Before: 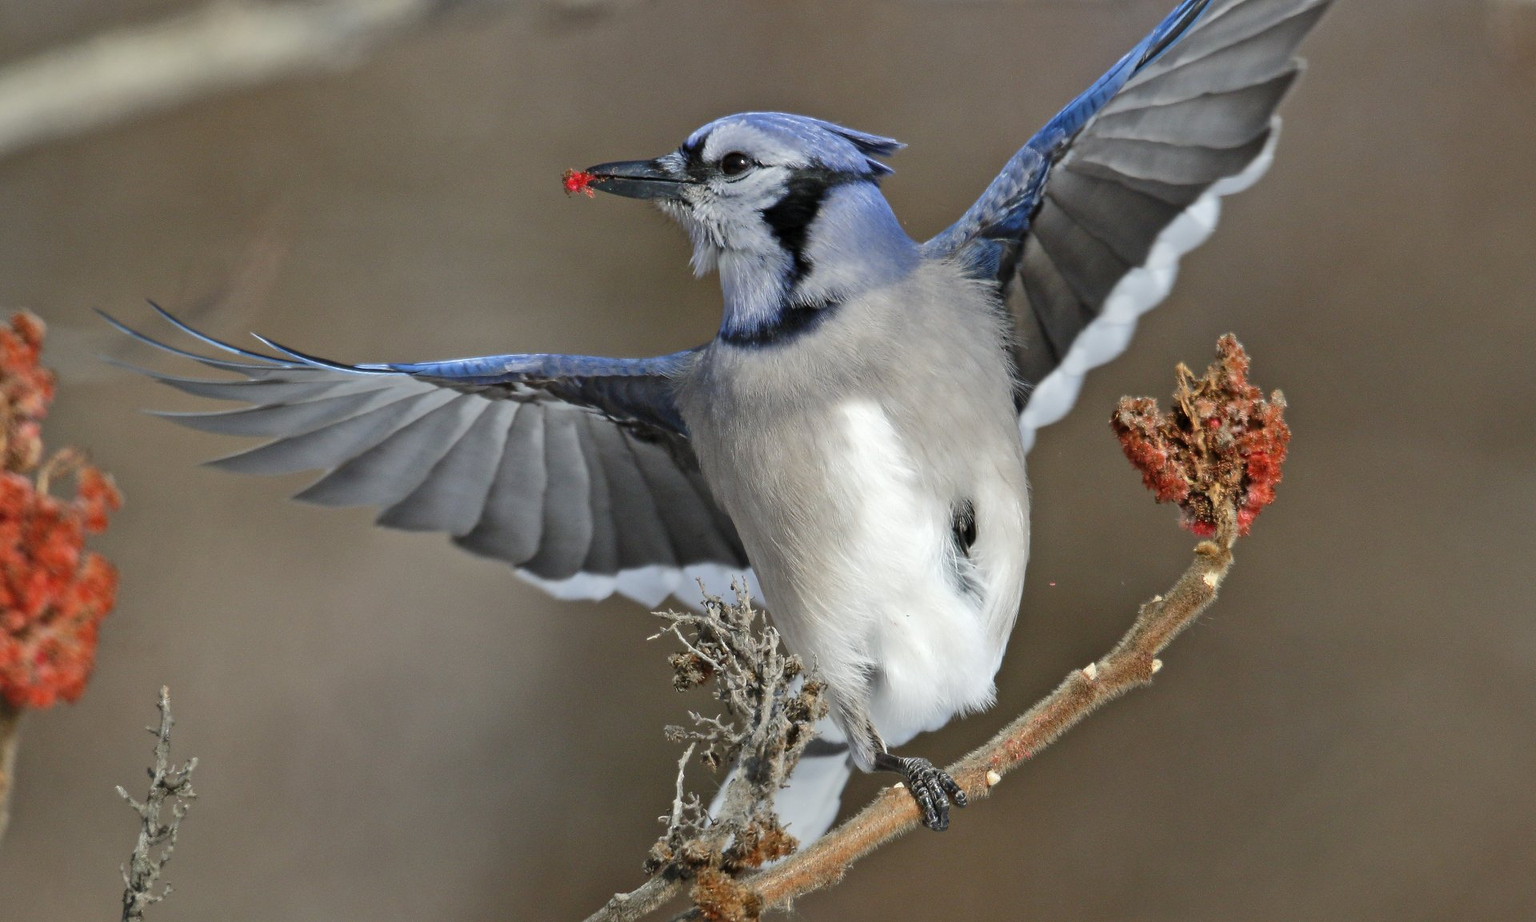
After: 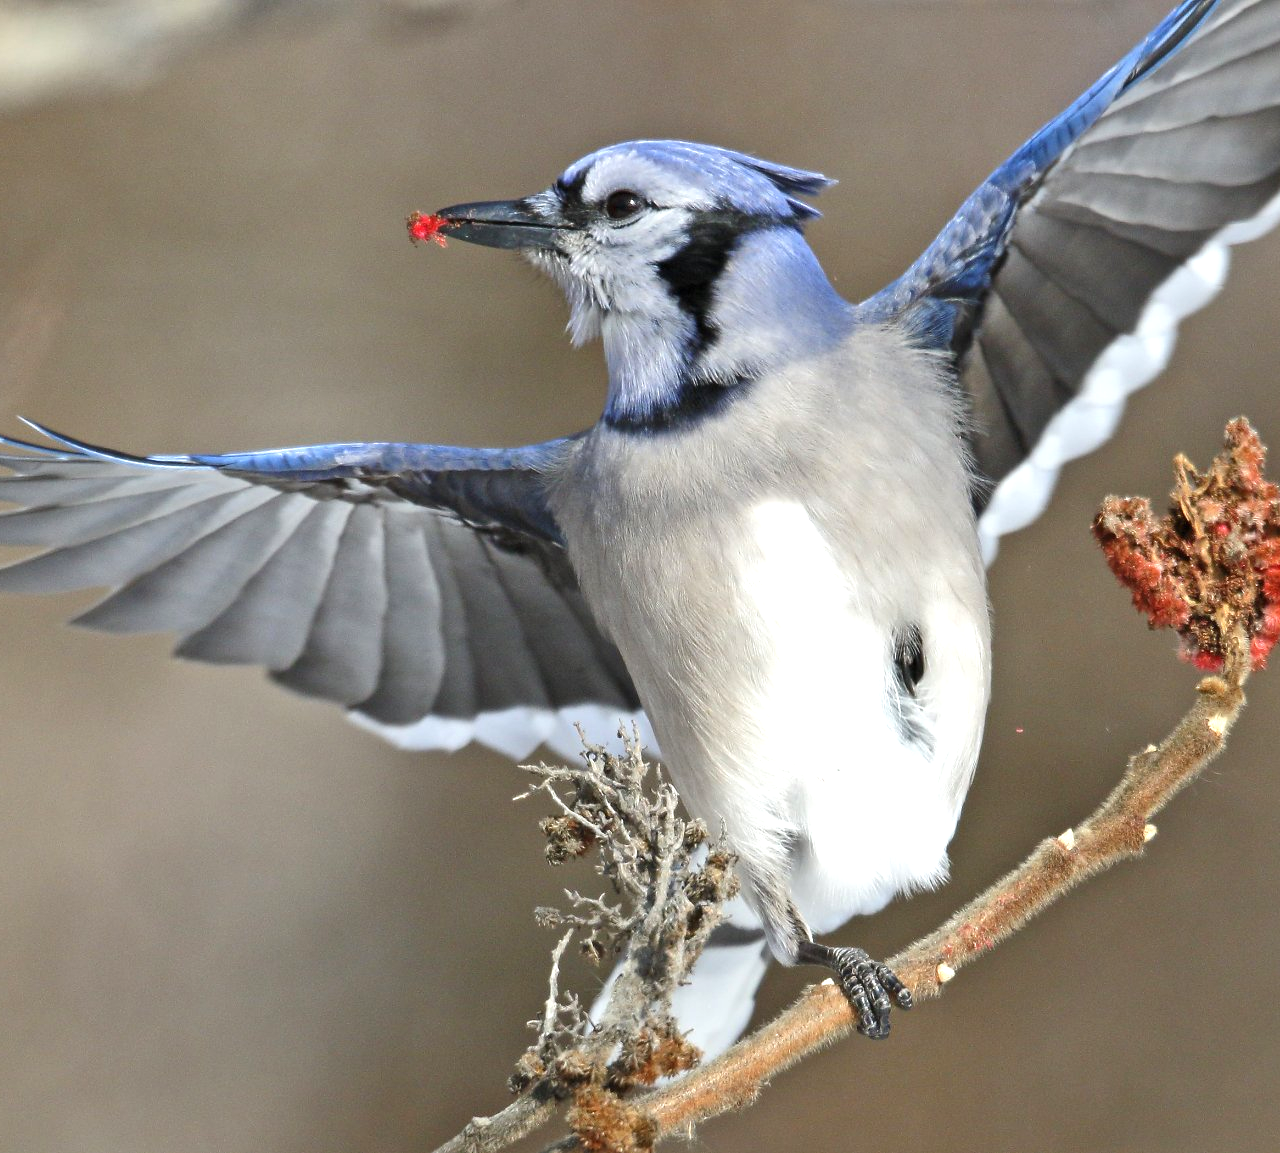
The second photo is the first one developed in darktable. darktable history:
exposure: black level correction 0, exposure 0.7 EV, compensate exposure bias true, compensate highlight preservation false
crop and rotate: left 15.446%, right 17.836%
